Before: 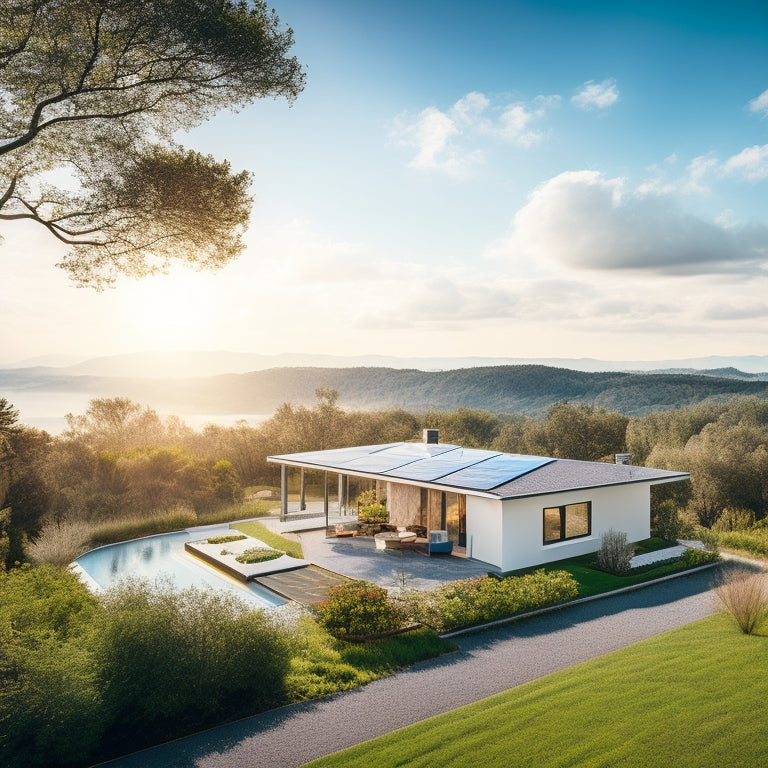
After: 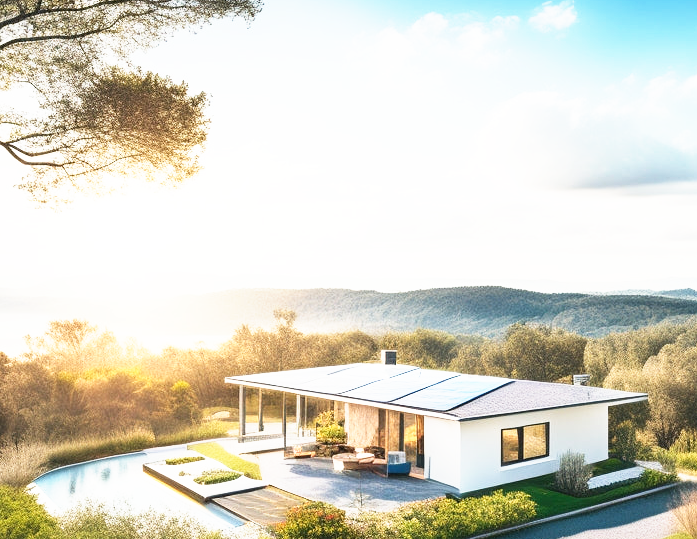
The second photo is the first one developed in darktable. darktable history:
base curve: curves: ch0 [(0, 0) (0.495, 0.917) (1, 1)], preserve colors none
crop: left 5.596%, top 10.314%, right 3.534%, bottom 19.395%
